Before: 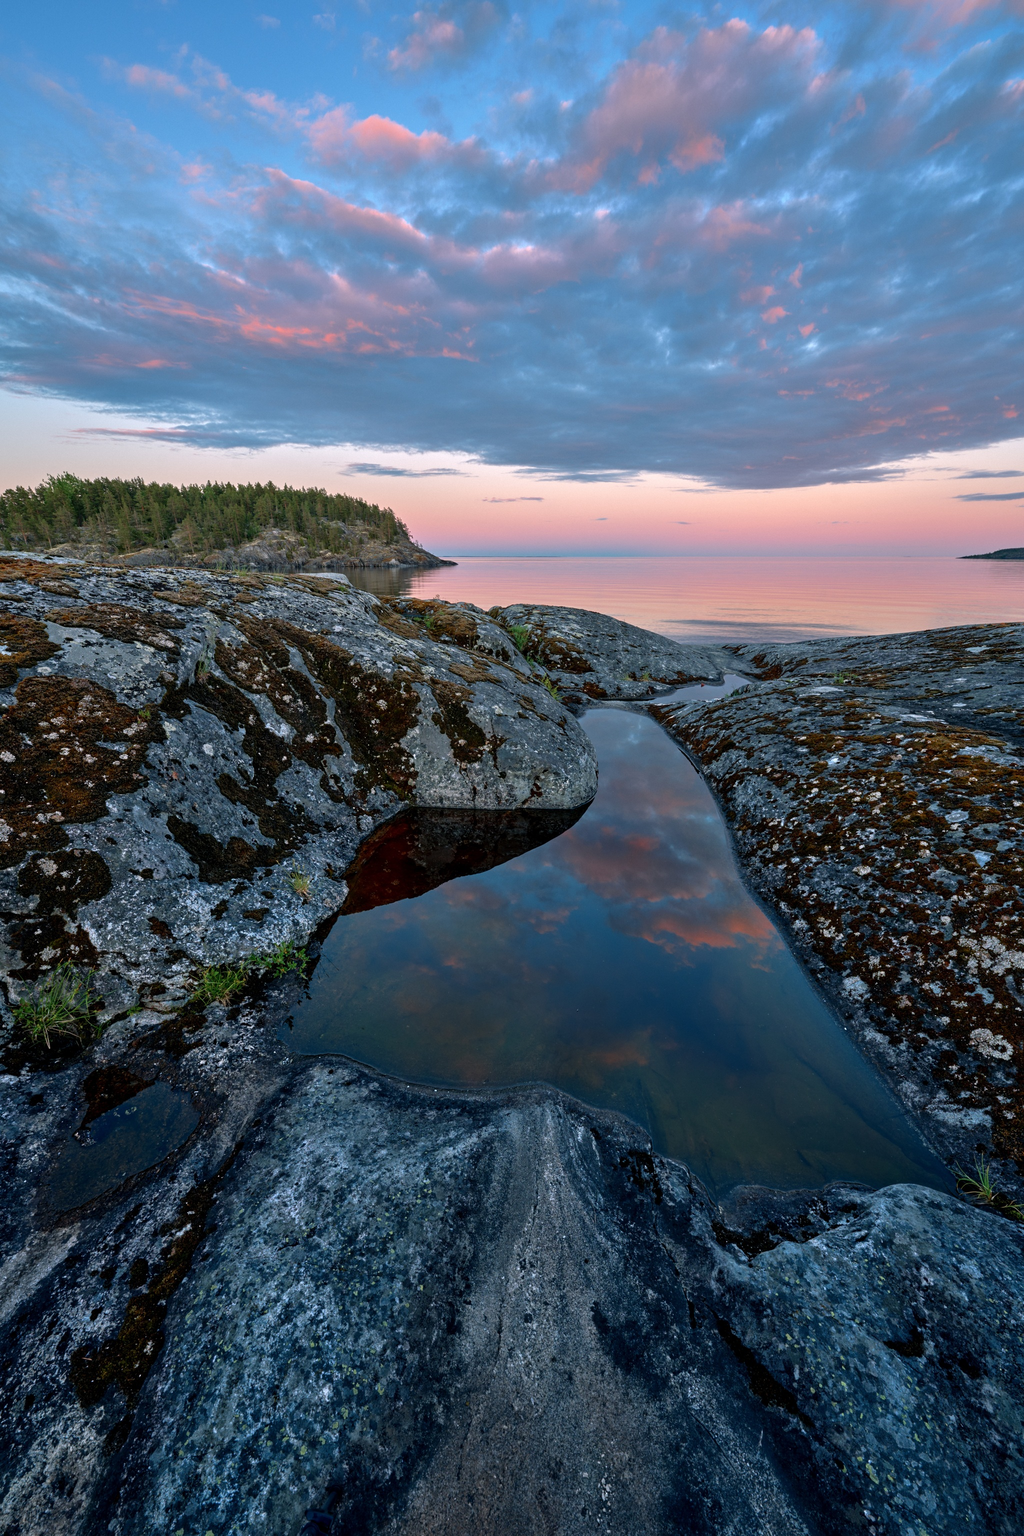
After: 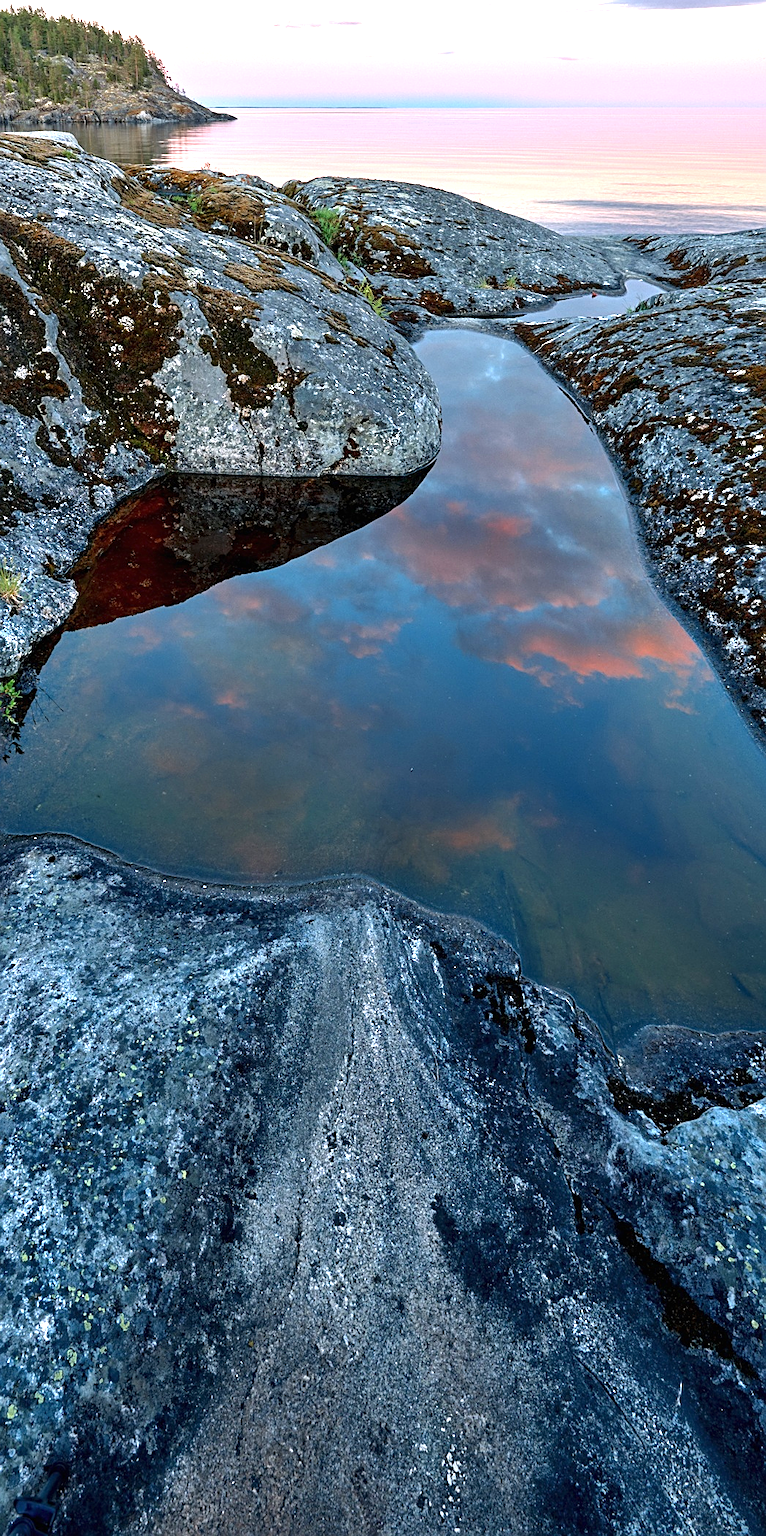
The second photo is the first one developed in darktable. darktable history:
exposure: black level correction 0, exposure 1.281 EV, compensate exposure bias true, compensate highlight preservation false
sharpen: on, module defaults
crop and rotate: left 28.865%, top 31.45%, right 19.811%
